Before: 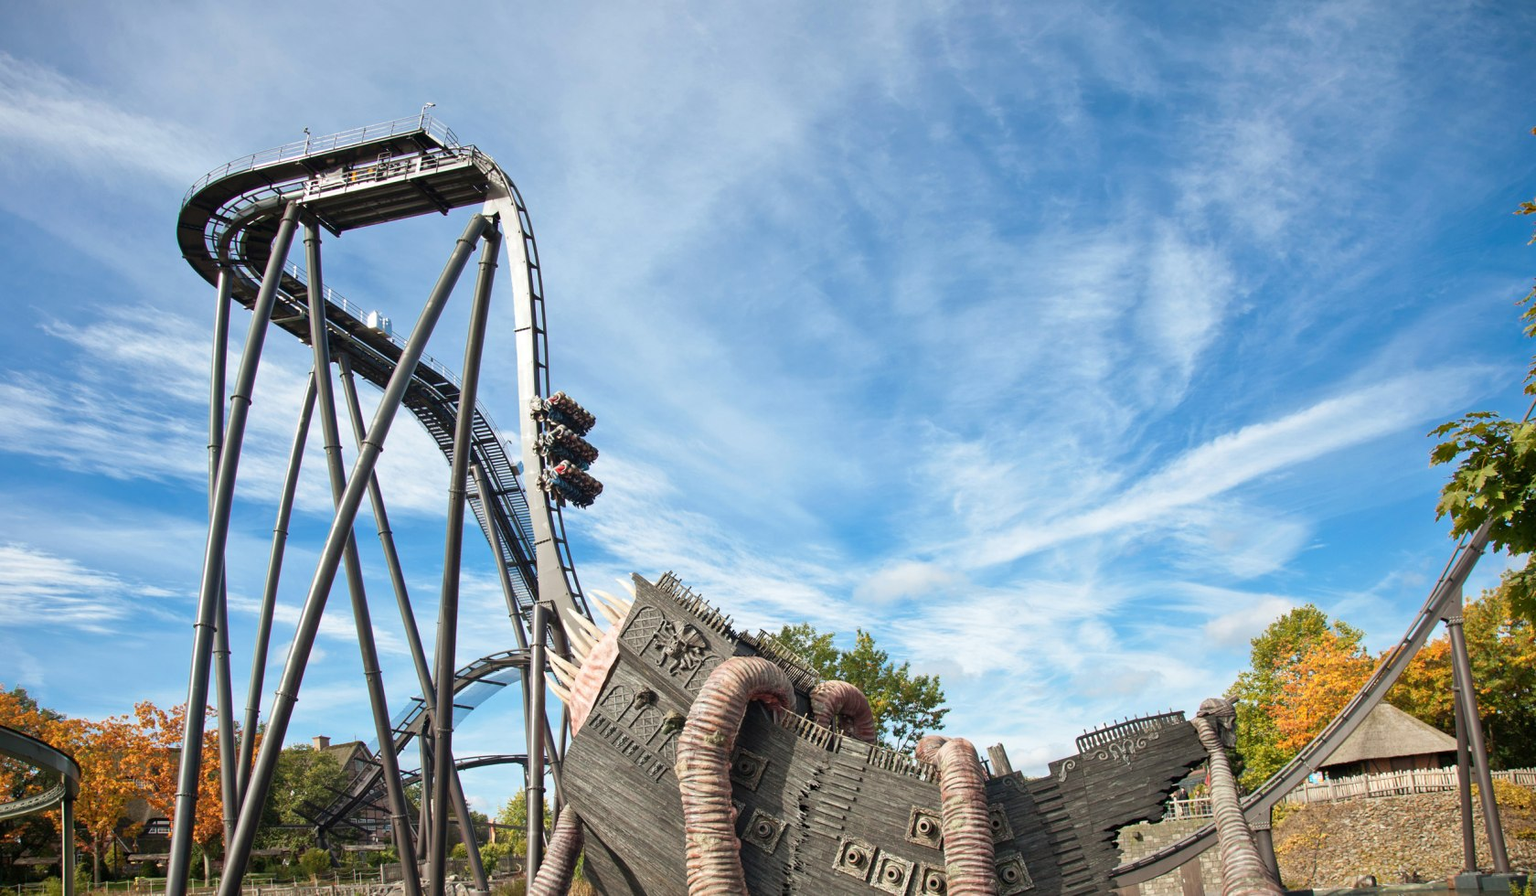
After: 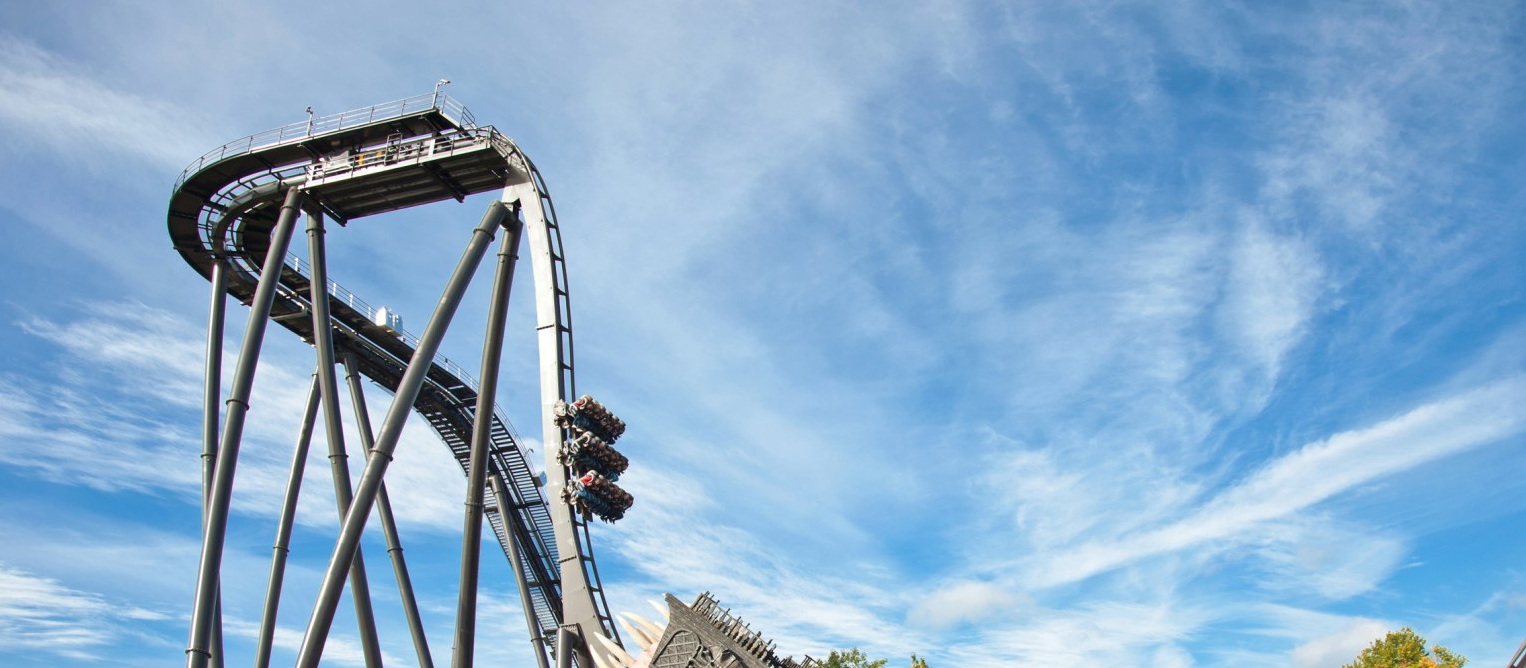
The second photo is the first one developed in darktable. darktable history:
crop: left 1.559%, top 3.376%, right 7.602%, bottom 28.45%
